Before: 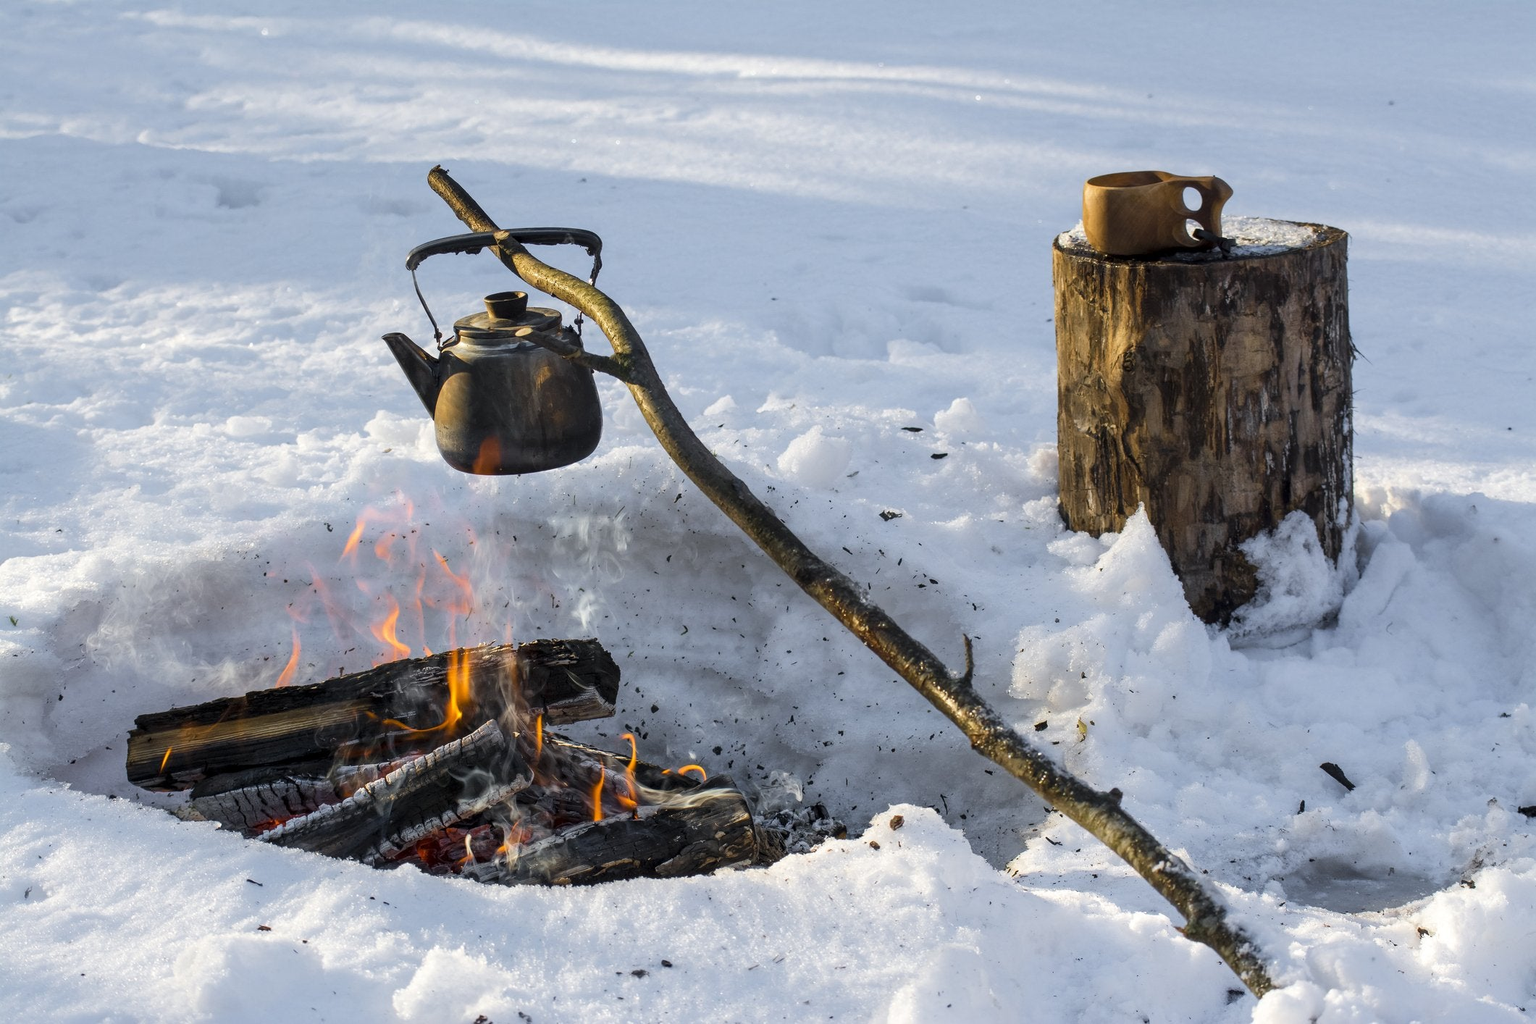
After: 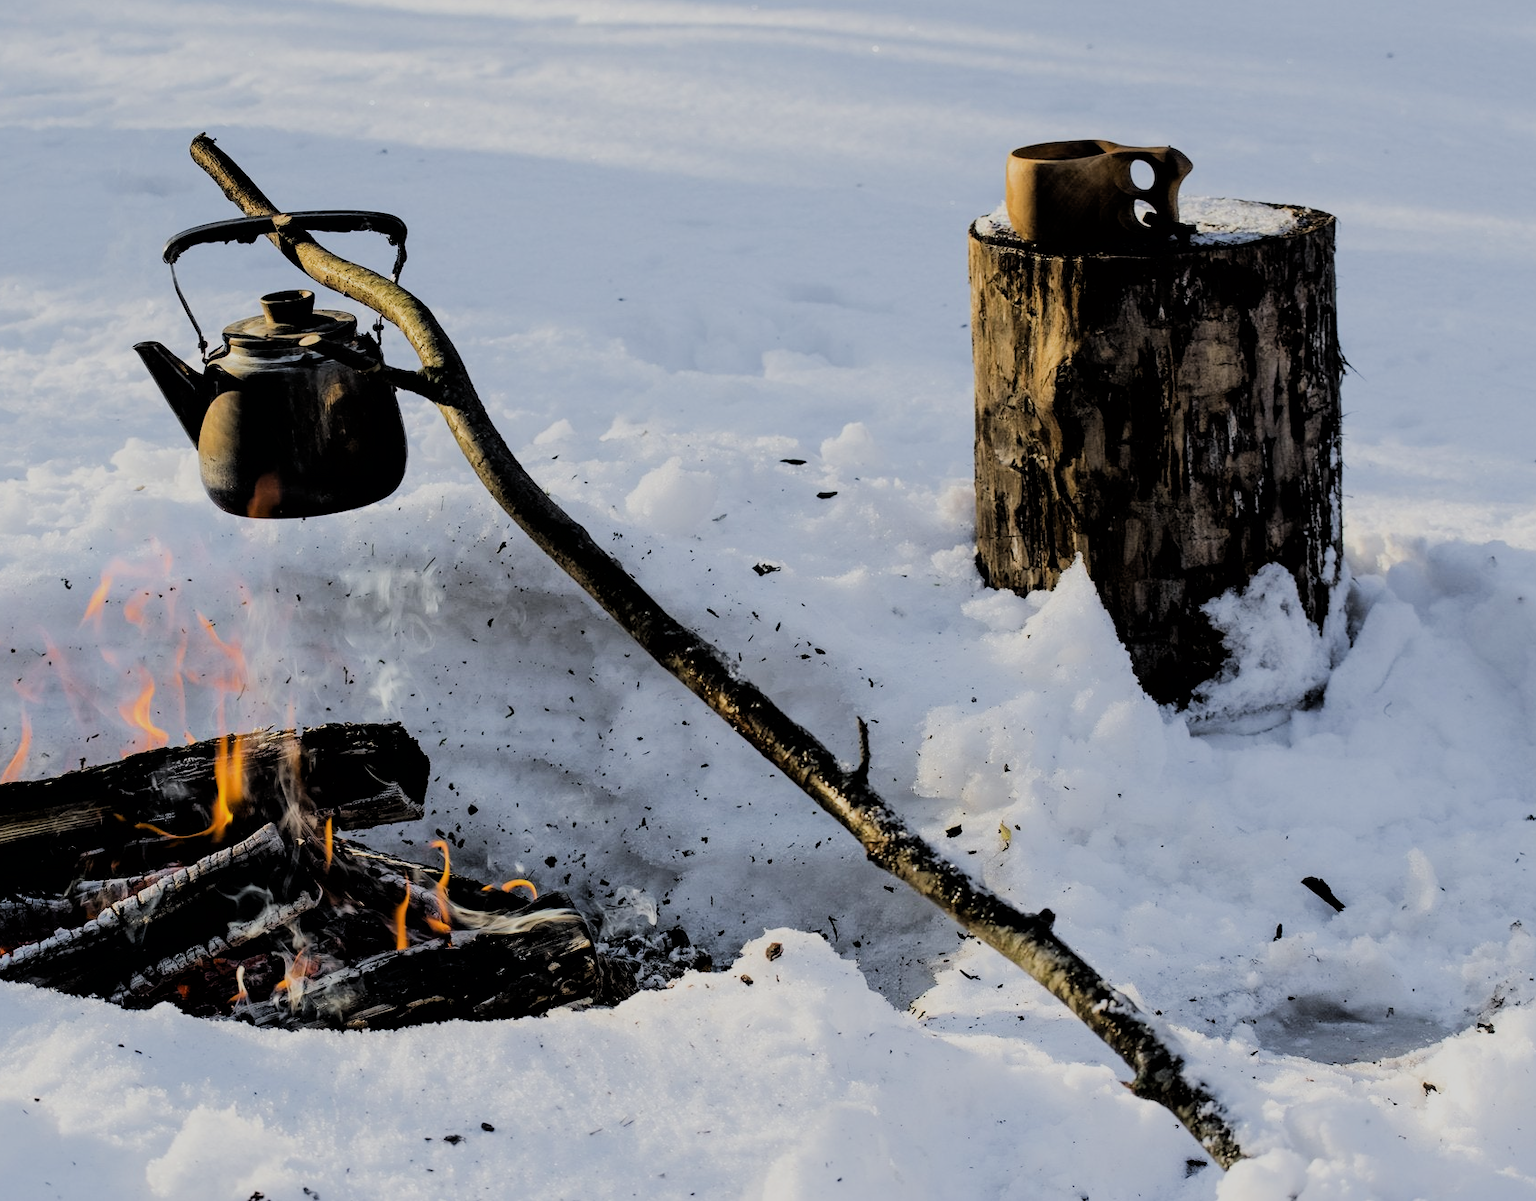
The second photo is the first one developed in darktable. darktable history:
filmic rgb: black relative exposure -3.21 EV, white relative exposure 7.02 EV, hardness 1.46, contrast 1.35
crop and rotate: left 17.959%, top 5.771%, right 1.742%
color balance rgb: global vibrance 1%, saturation formula JzAzBz (2021)
